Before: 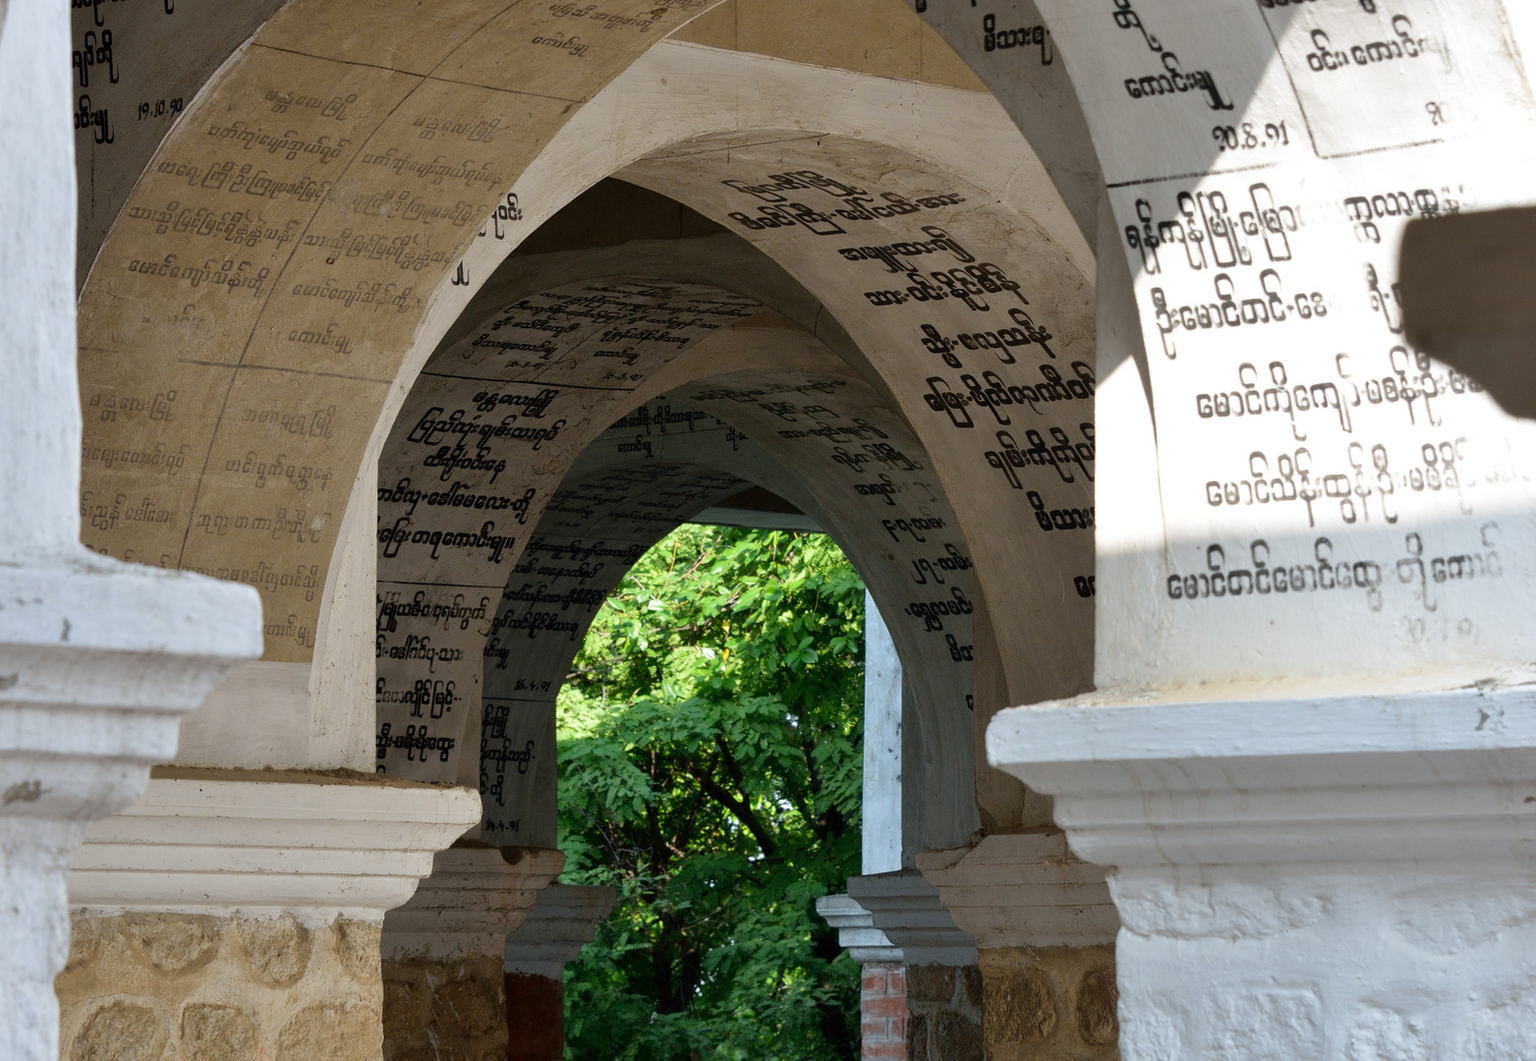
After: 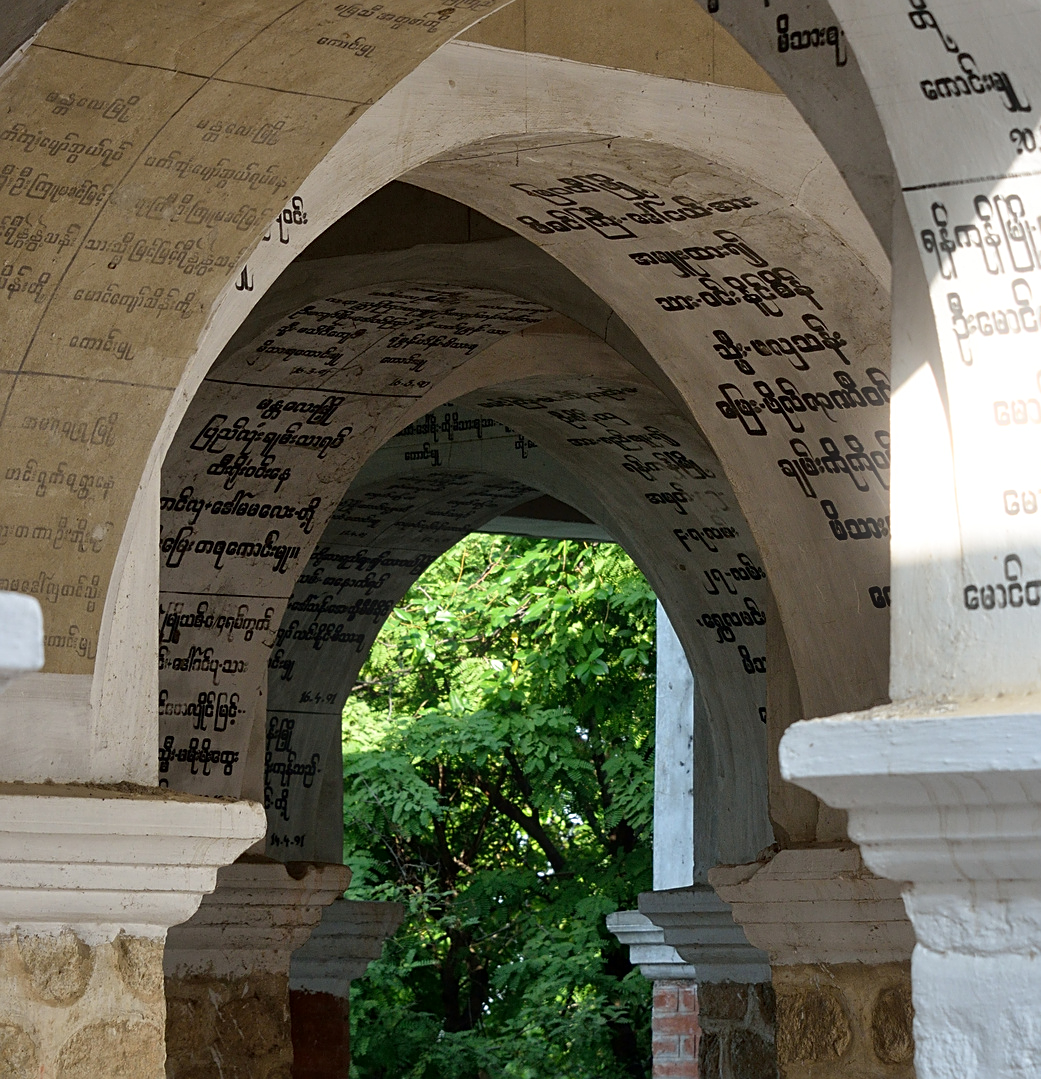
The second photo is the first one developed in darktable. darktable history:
local contrast: mode bilateral grid, contrast 10, coarseness 25, detail 115%, midtone range 0.2
crop and rotate: left 14.385%, right 18.948%
sharpen: on, module defaults
tone equalizer: on, module defaults
bloom: size 9%, threshold 100%, strength 7%
